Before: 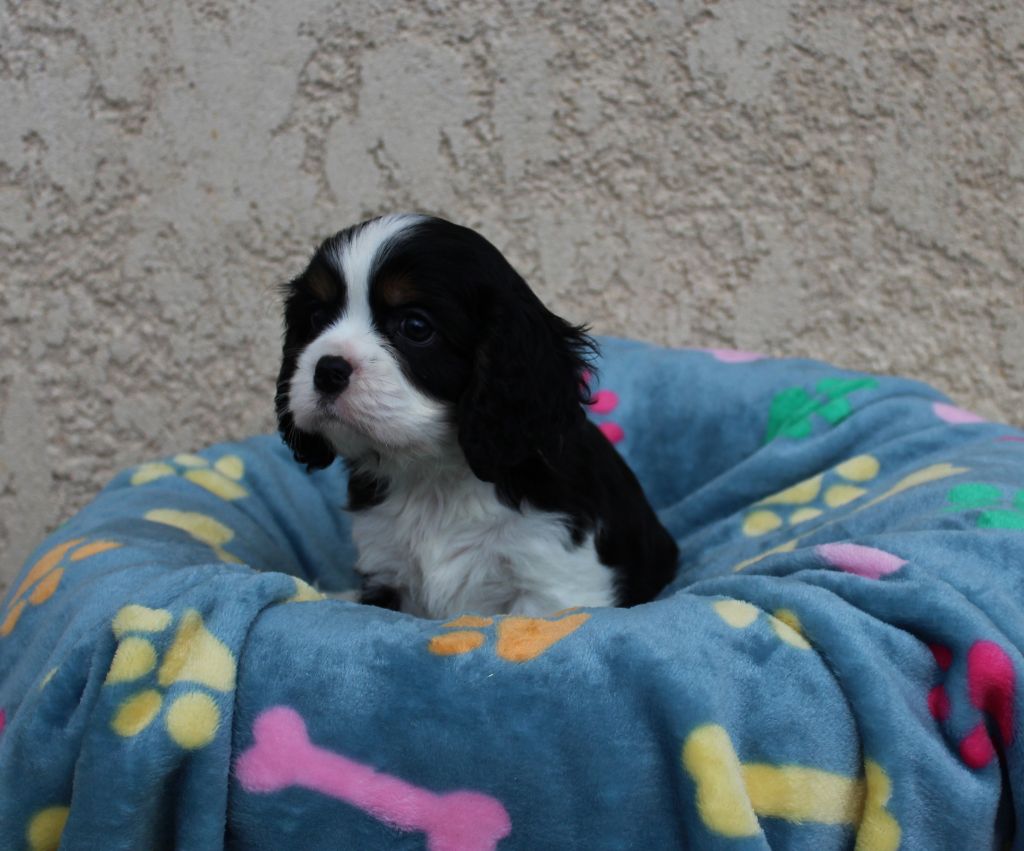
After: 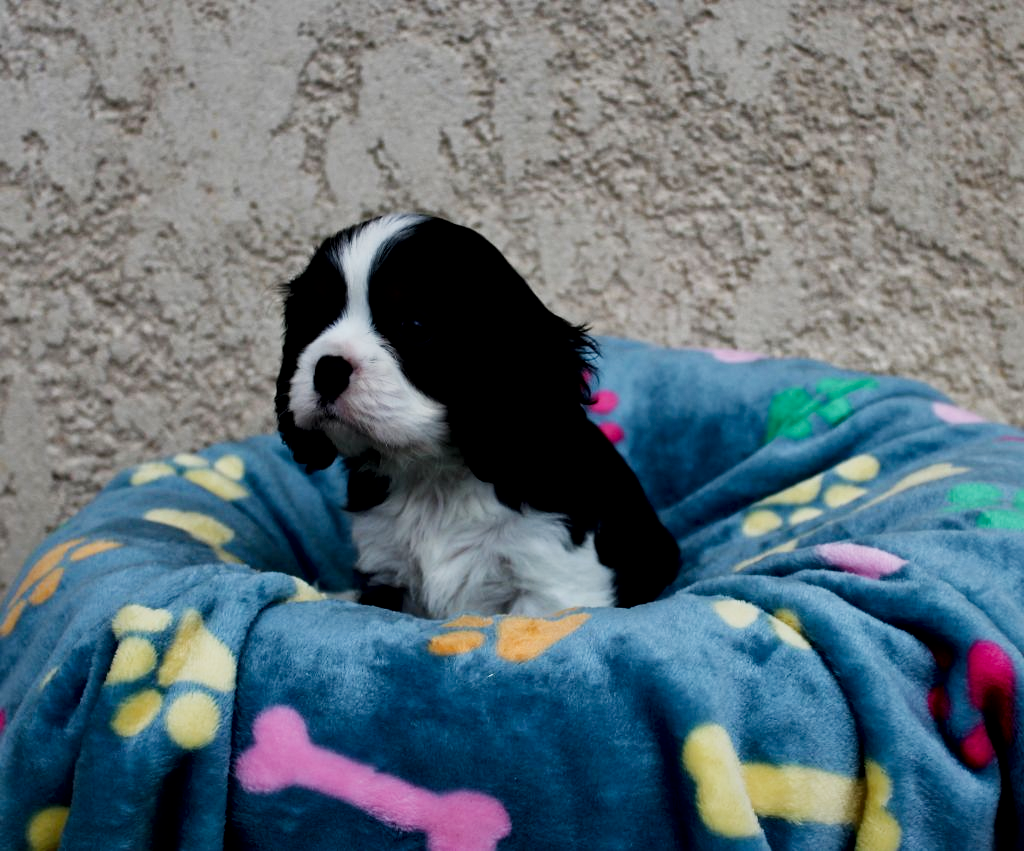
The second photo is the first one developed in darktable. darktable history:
local contrast: mode bilateral grid, contrast 100, coarseness 100, detail 165%, midtone range 0.2
filmic rgb: black relative exposure -7.65 EV, white relative exposure 4.56 EV, threshold 3.01 EV, hardness 3.61, contrast 1.241, add noise in highlights 0.001, preserve chrominance no, color science v3 (2019), use custom middle-gray values true, contrast in highlights soft, enable highlight reconstruction true
